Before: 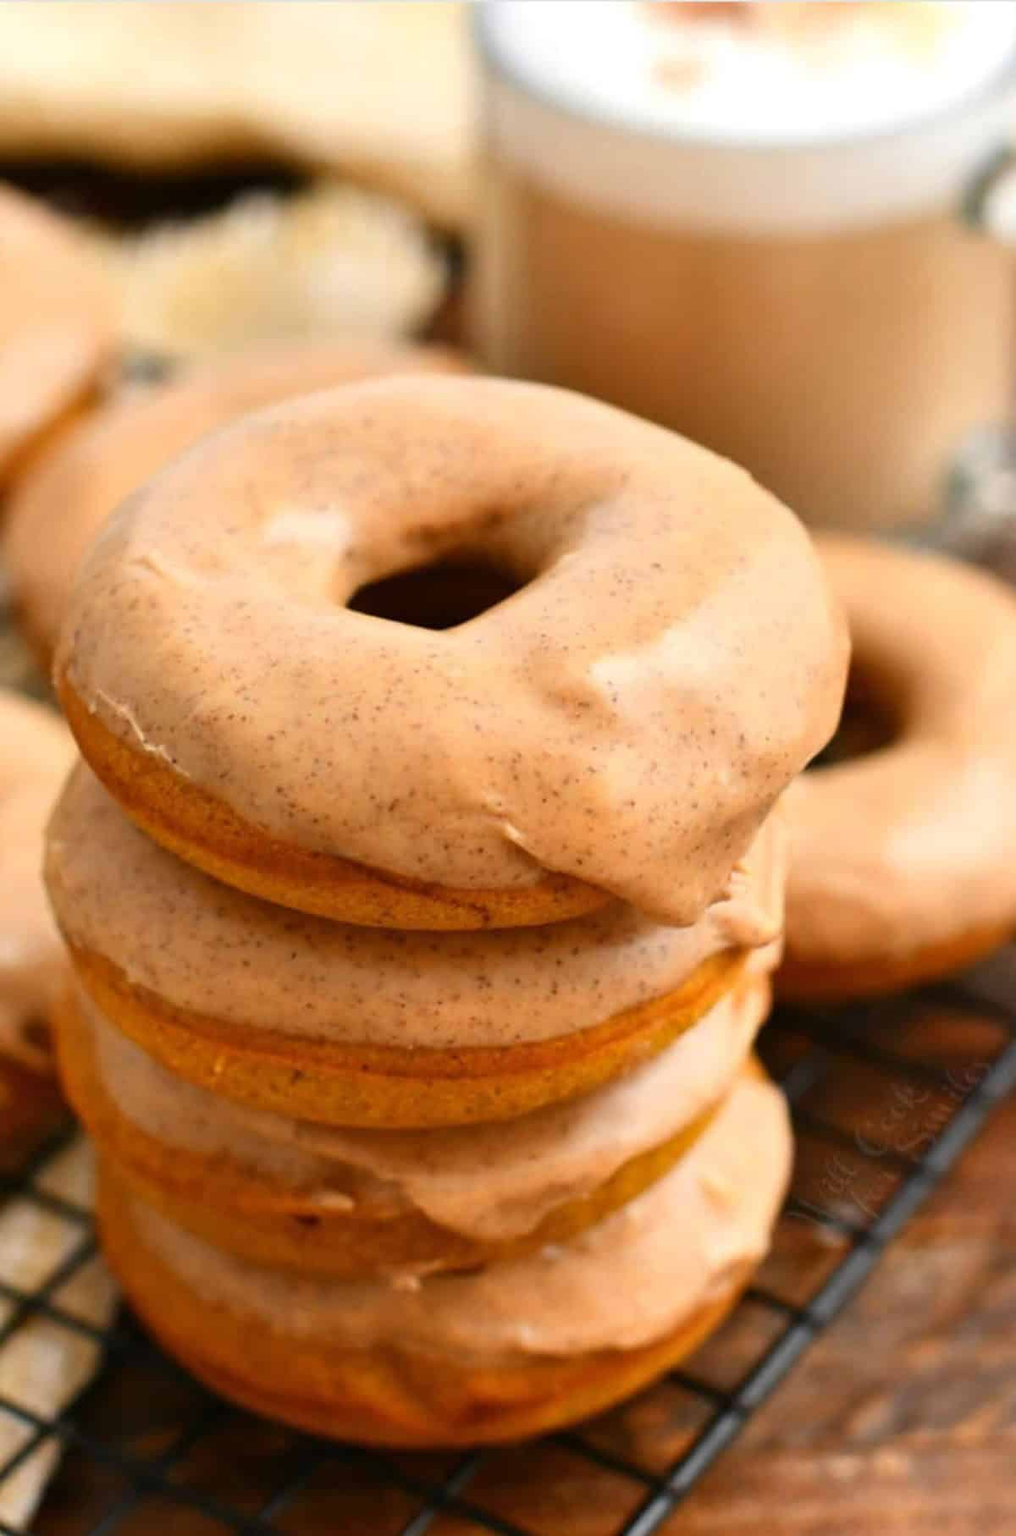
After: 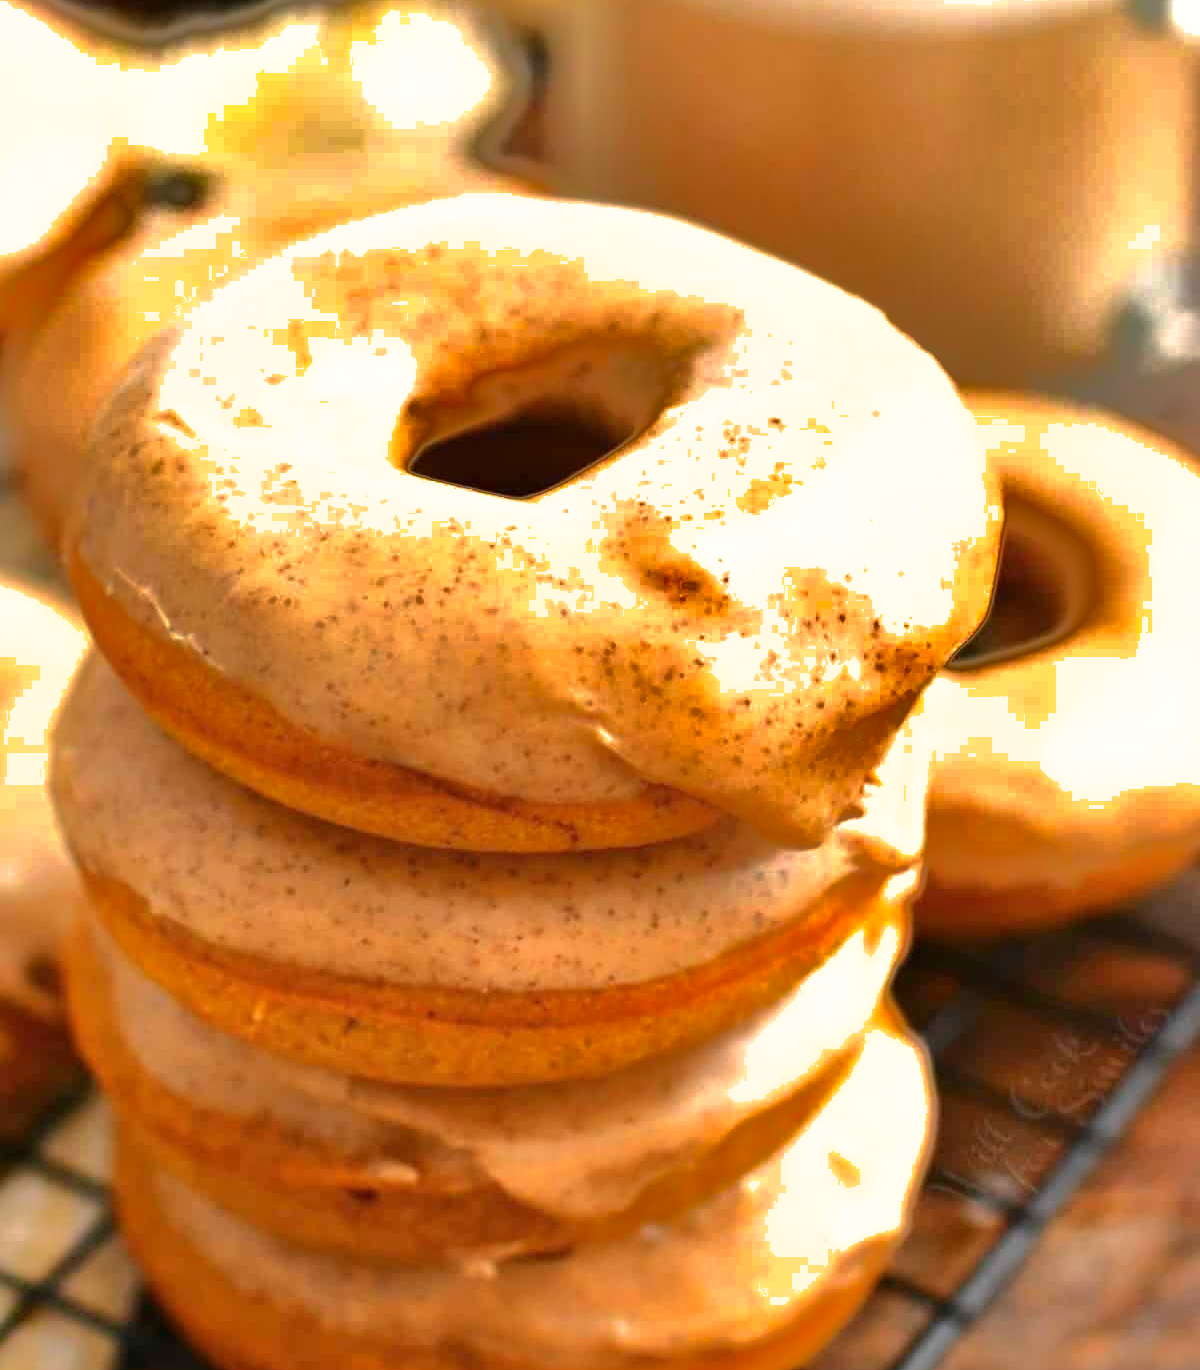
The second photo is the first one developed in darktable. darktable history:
shadows and highlights: shadows -19.54, highlights -73.53
crop: top 13.647%, bottom 10.855%
exposure: exposure 0.644 EV, compensate highlight preservation false
